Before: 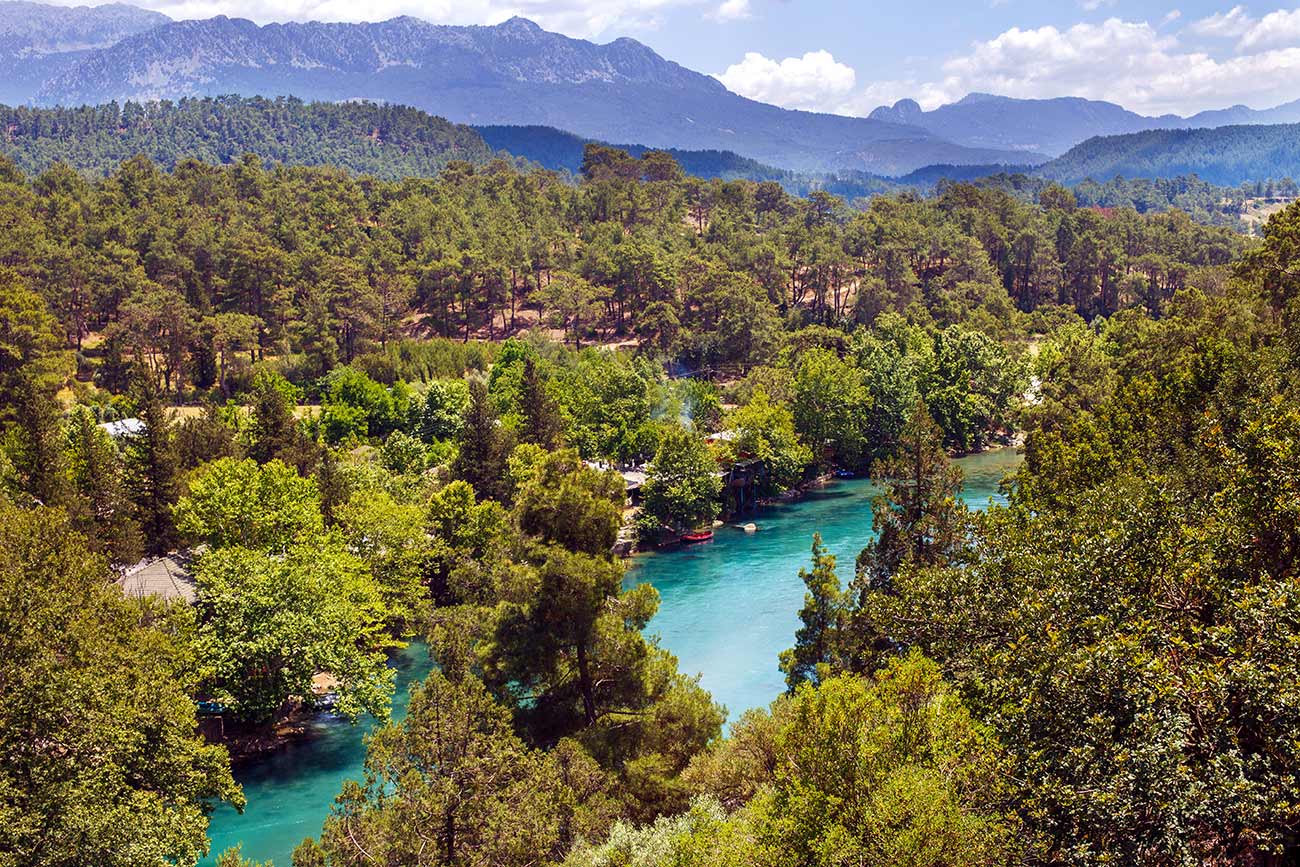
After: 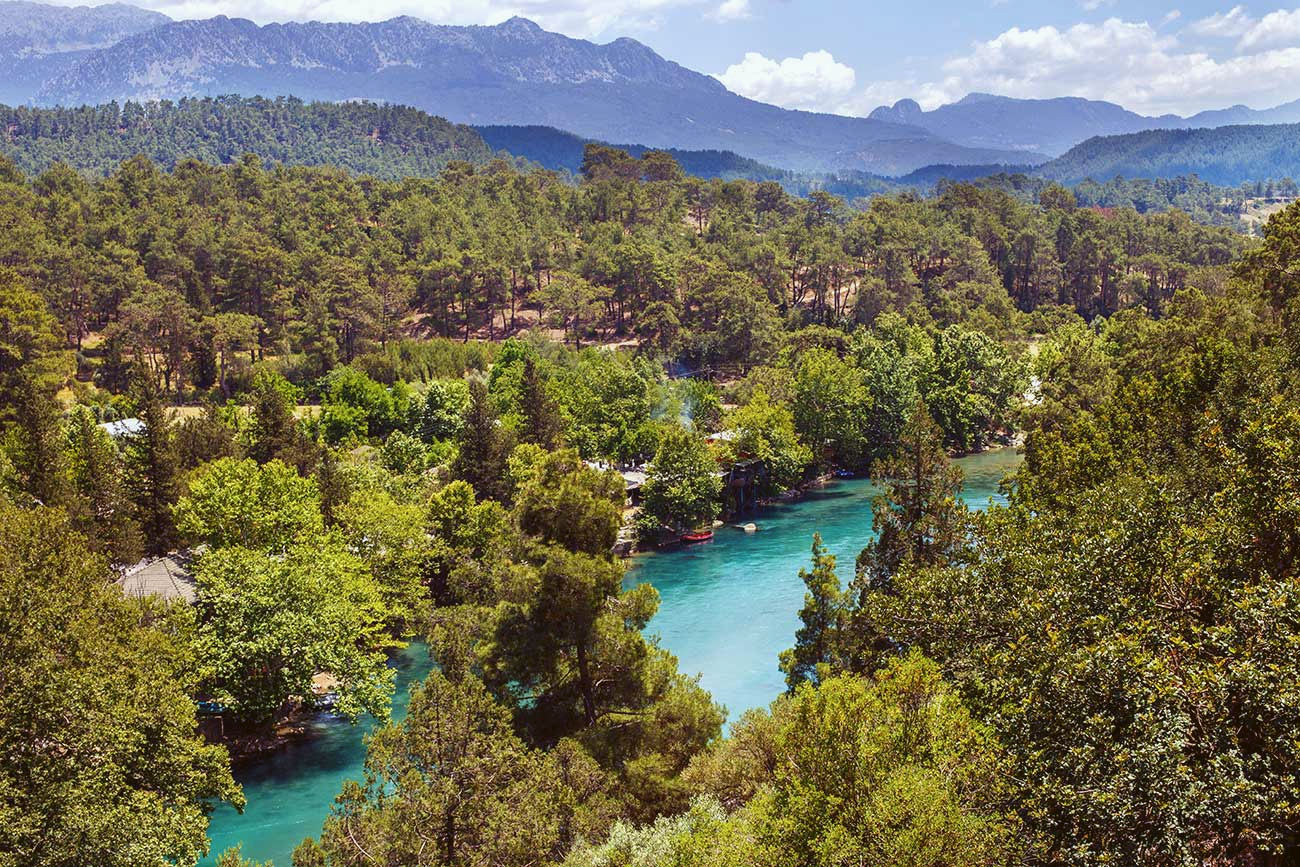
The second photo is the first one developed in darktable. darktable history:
tone equalizer: on, module defaults
color balance: lift [1.004, 1.002, 1.002, 0.998], gamma [1, 1.007, 1.002, 0.993], gain [1, 0.977, 1.013, 1.023], contrast -3.64%
contrast brightness saturation: saturation -0.05
